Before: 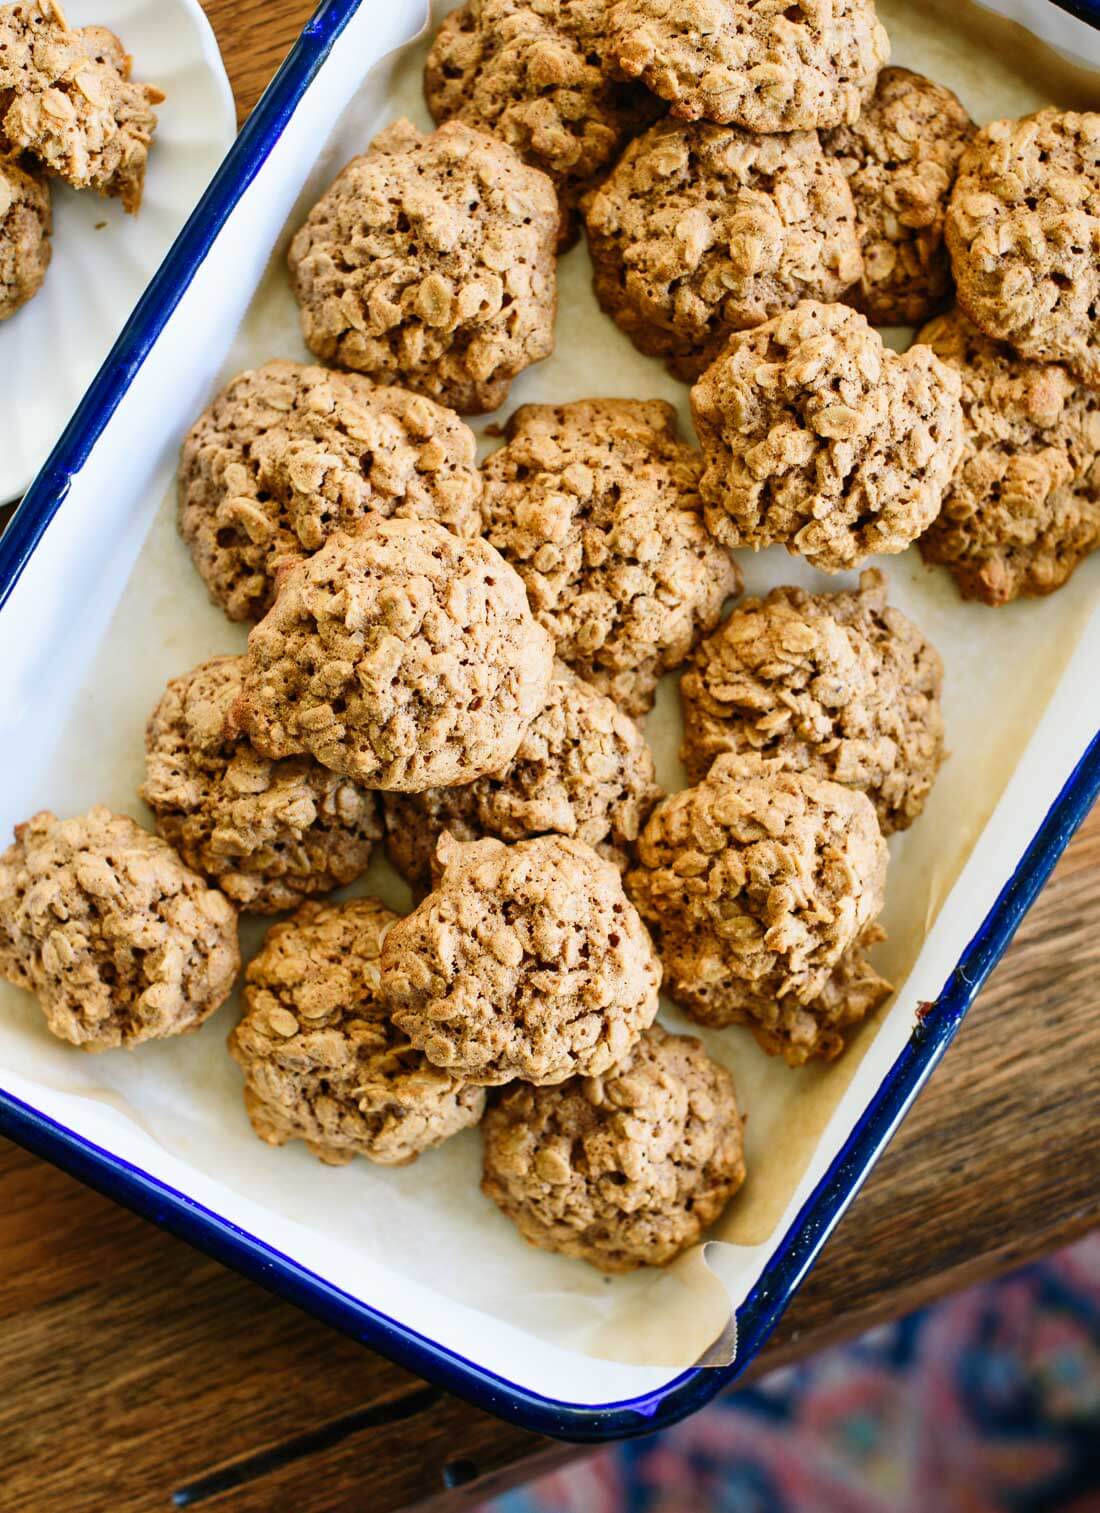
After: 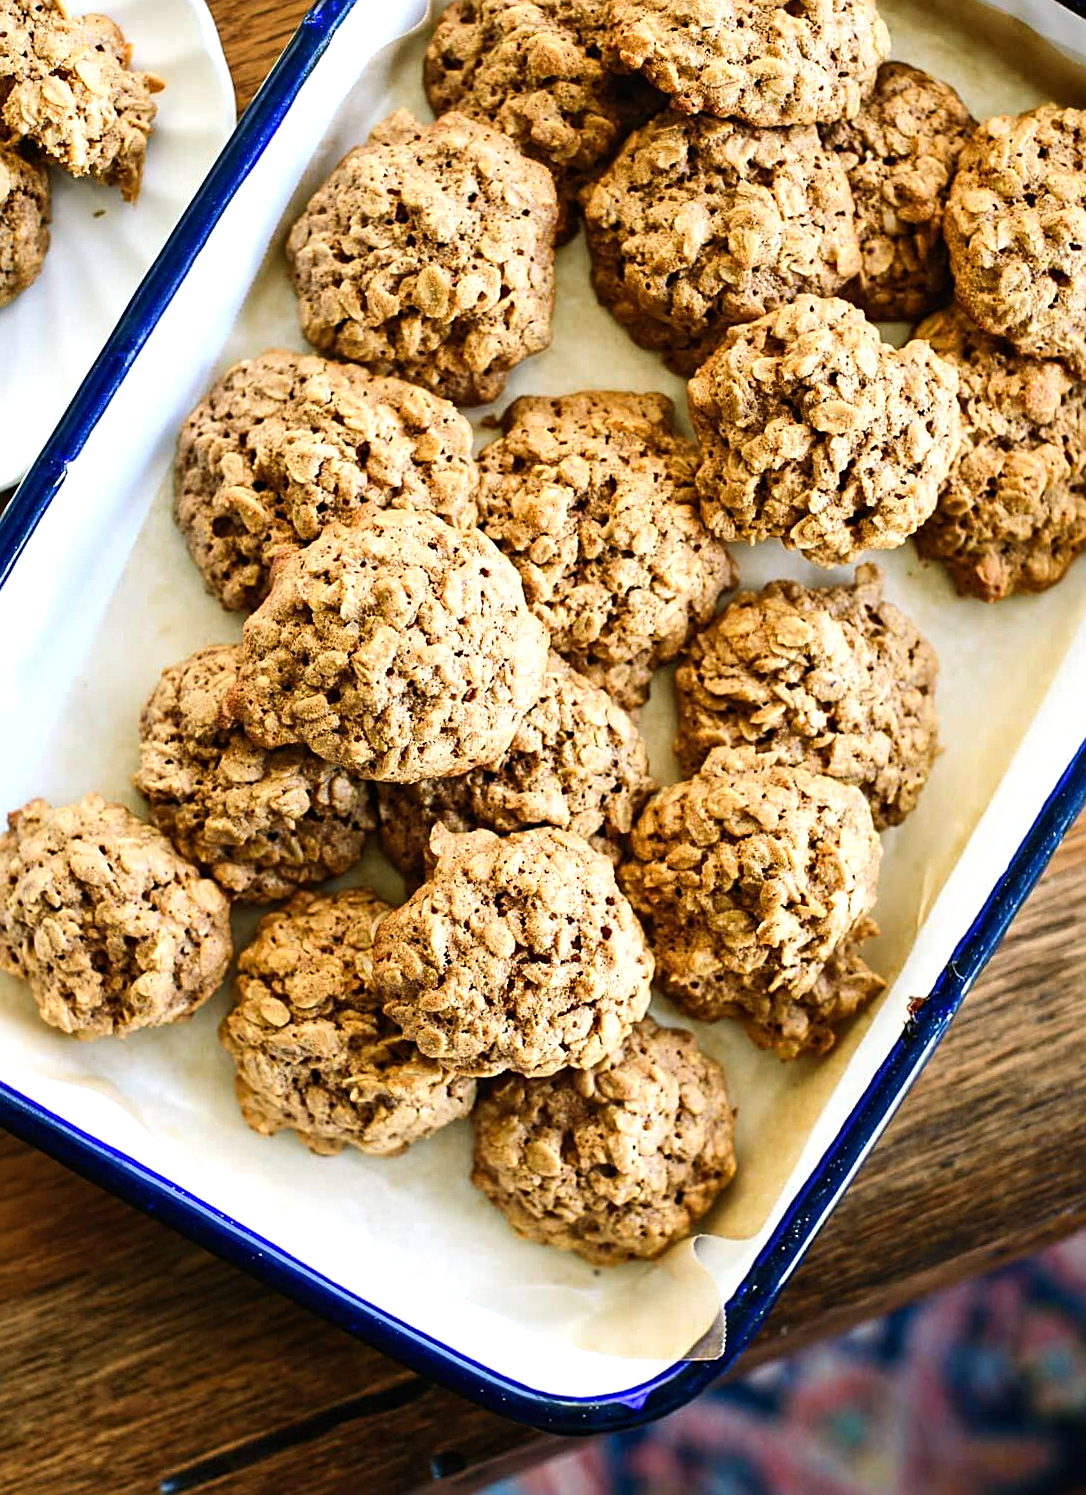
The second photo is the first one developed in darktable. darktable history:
tone equalizer: -8 EV -0.417 EV, -7 EV -0.389 EV, -6 EV -0.333 EV, -5 EV -0.222 EV, -3 EV 0.222 EV, -2 EV 0.333 EV, -1 EV 0.389 EV, +0 EV 0.417 EV, edges refinement/feathering 500, mask exposure compensation -1.57 EV, preserve details no
sharpen: on, module defaults
crop and rotate: angle -0.5°
